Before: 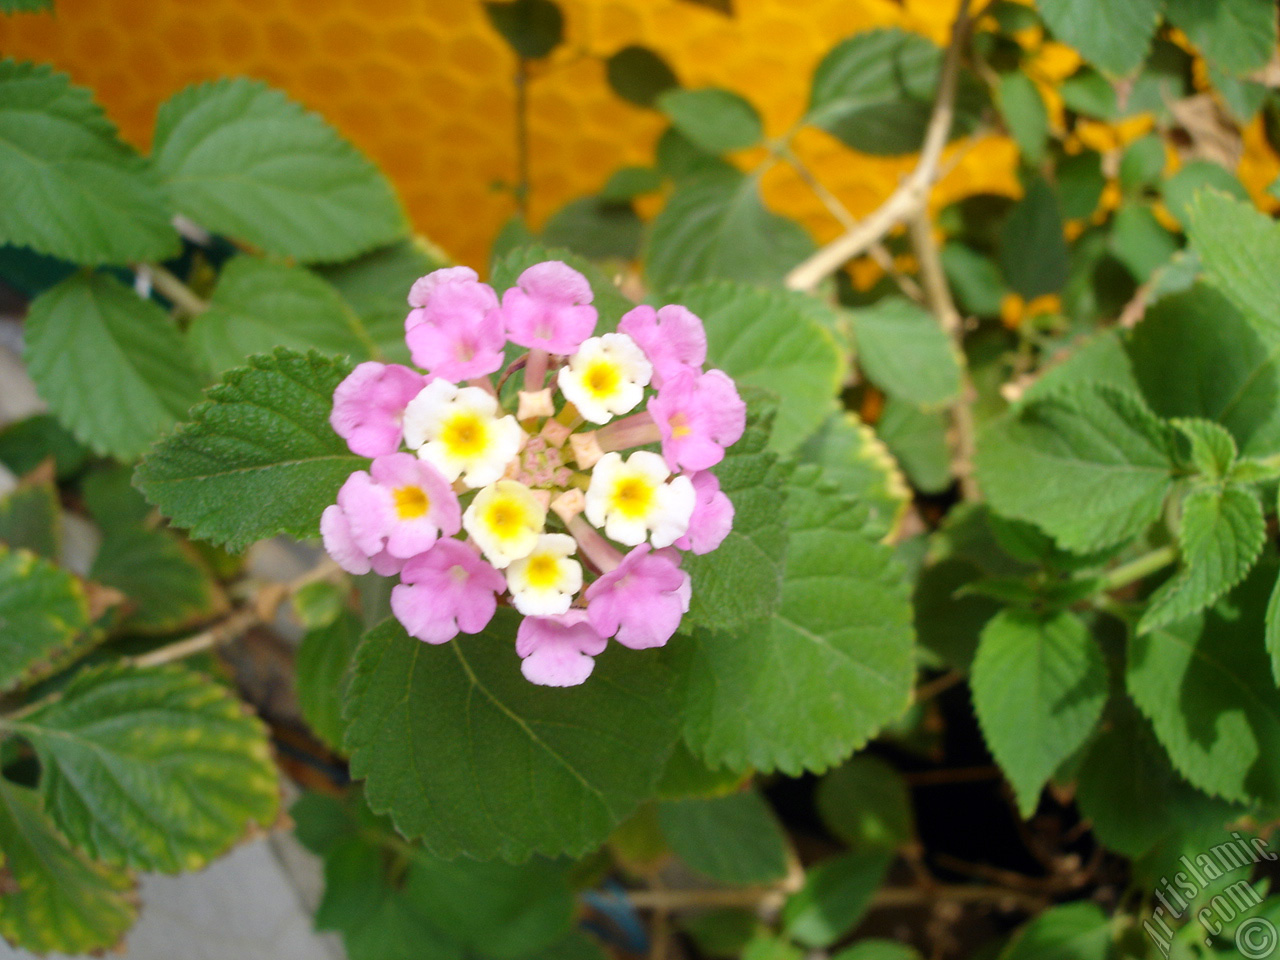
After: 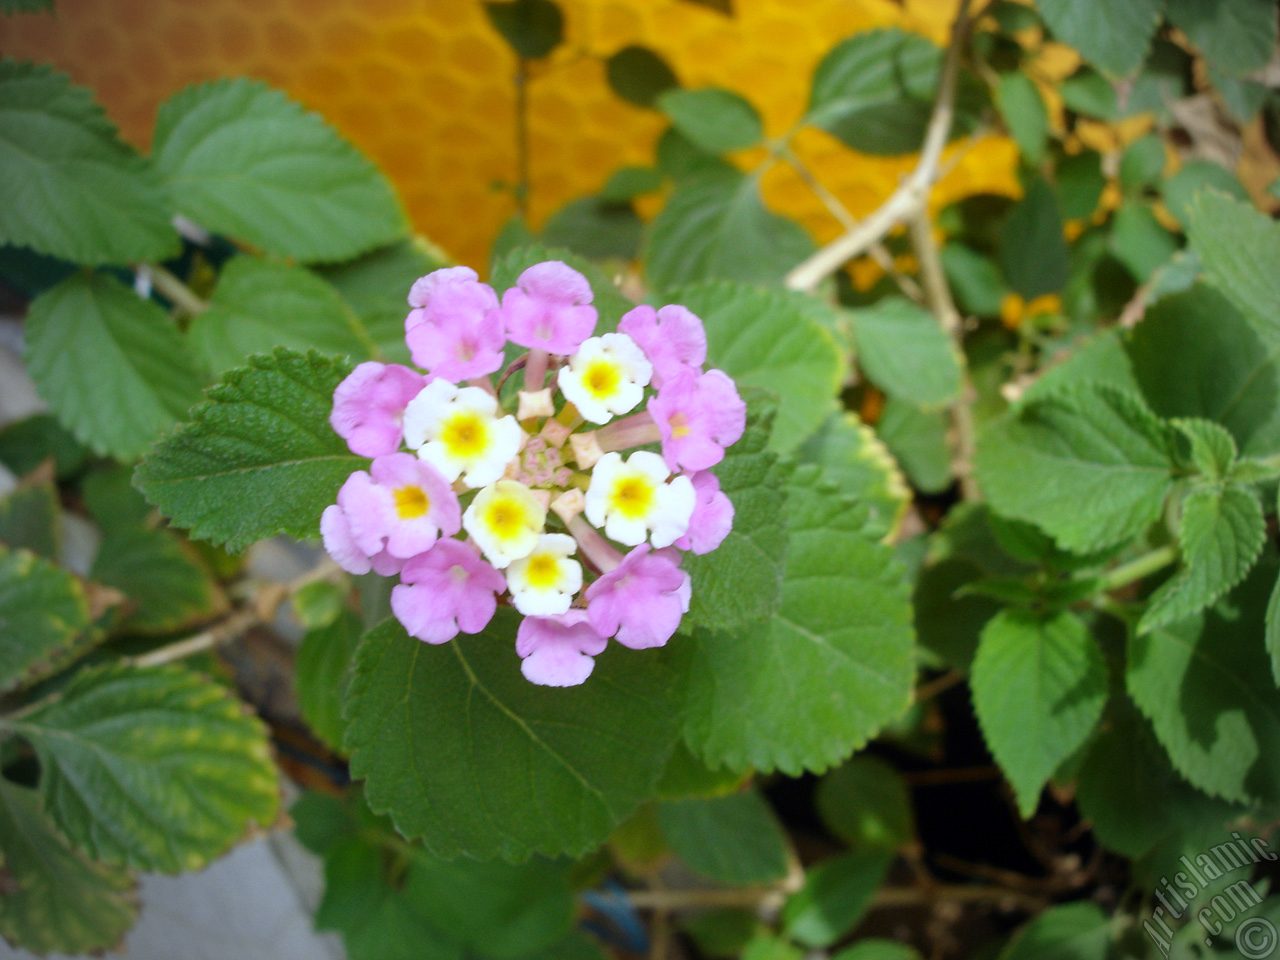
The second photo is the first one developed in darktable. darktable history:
white balance: red 0.924, blue 1.095
vignetting: on, module defaults
